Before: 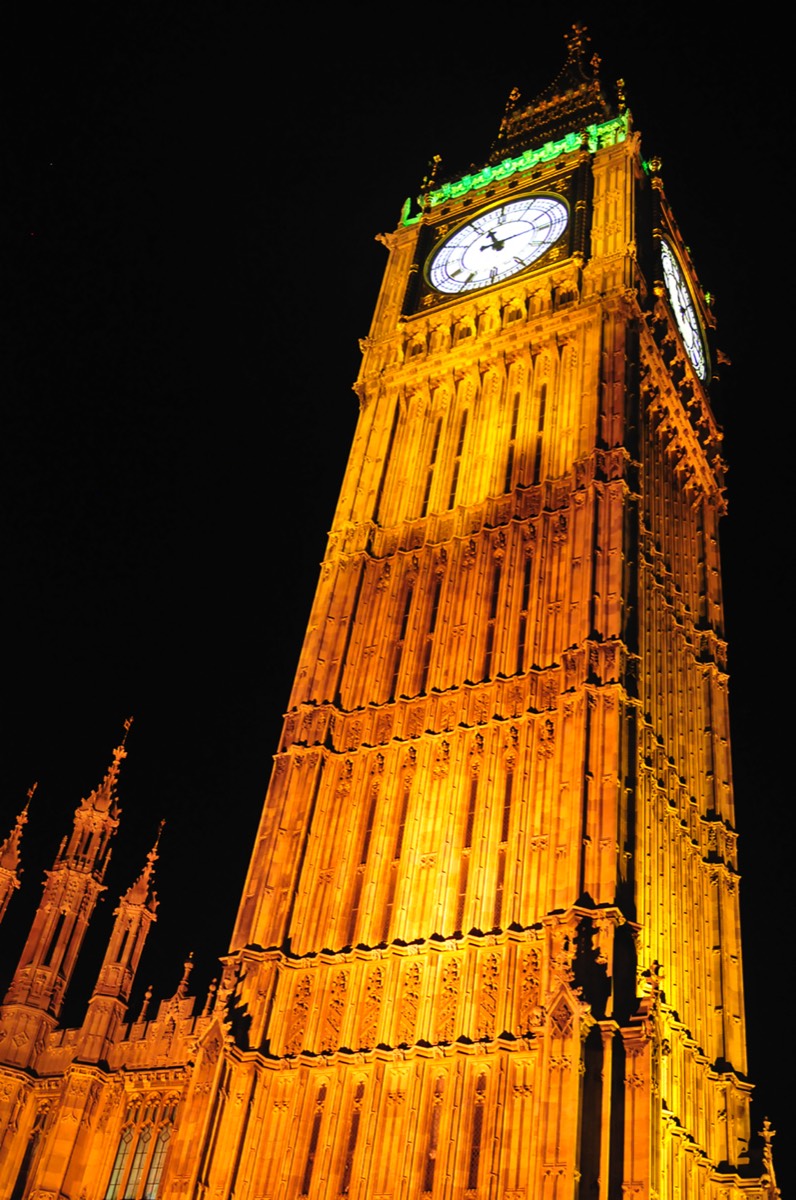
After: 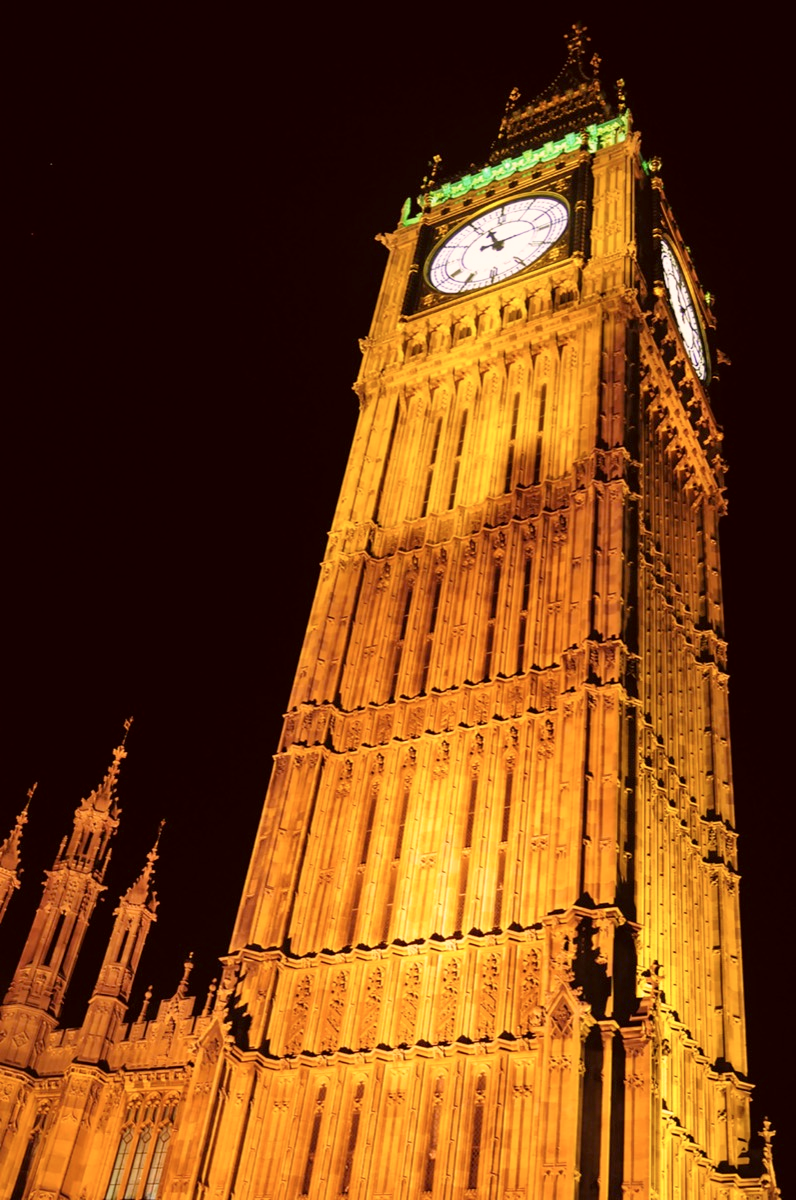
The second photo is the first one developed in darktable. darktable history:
color correction: highlights a* 10.21, highlights b* 9.79, shadows a* 8.61, shadows b* 7.88, saturation 0.8
